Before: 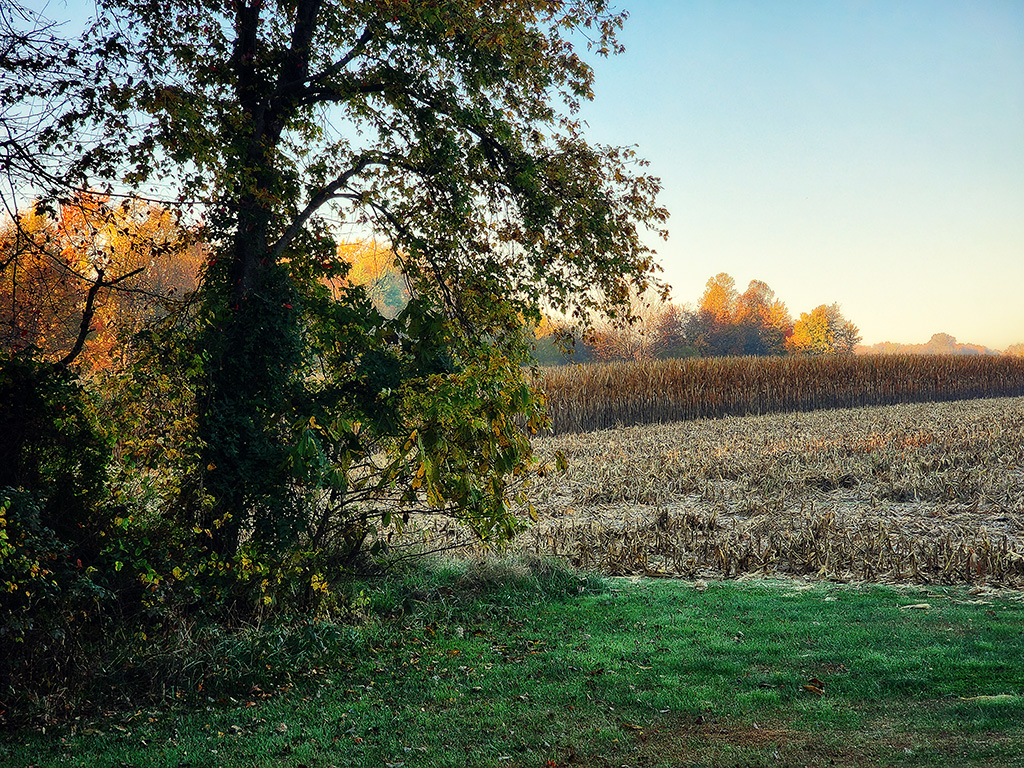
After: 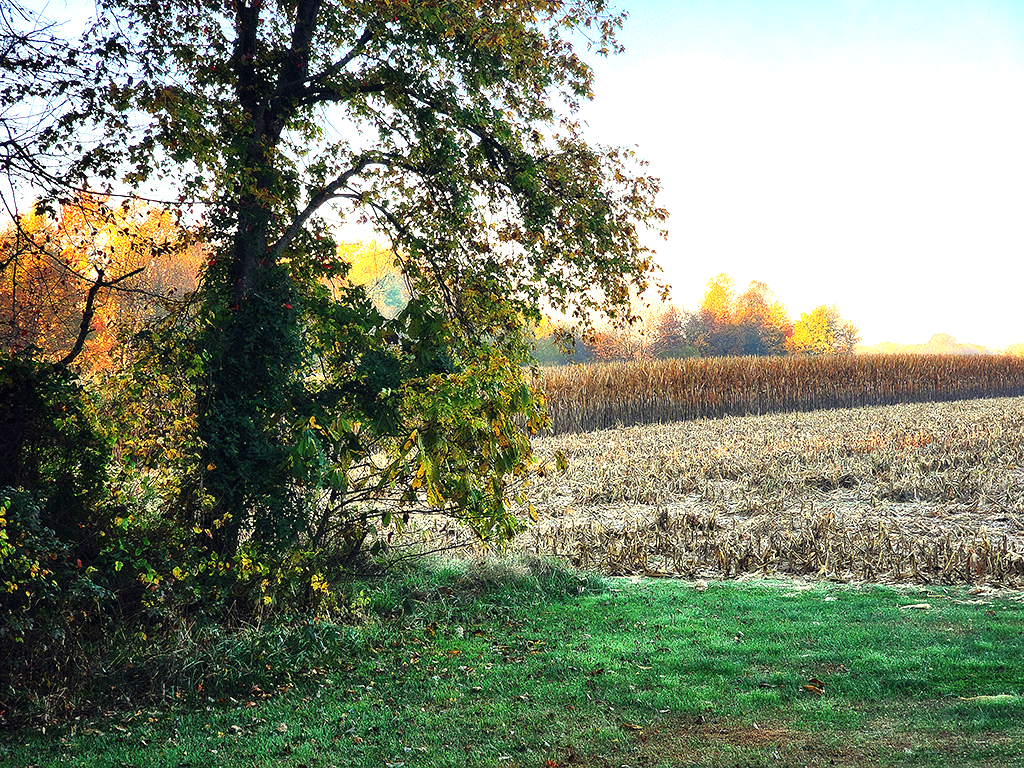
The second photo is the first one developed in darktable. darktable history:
tone equalizer: on, module defaults
exposure: black level correction 0, exposure 1.1 EV, compensate highlight preservation false
